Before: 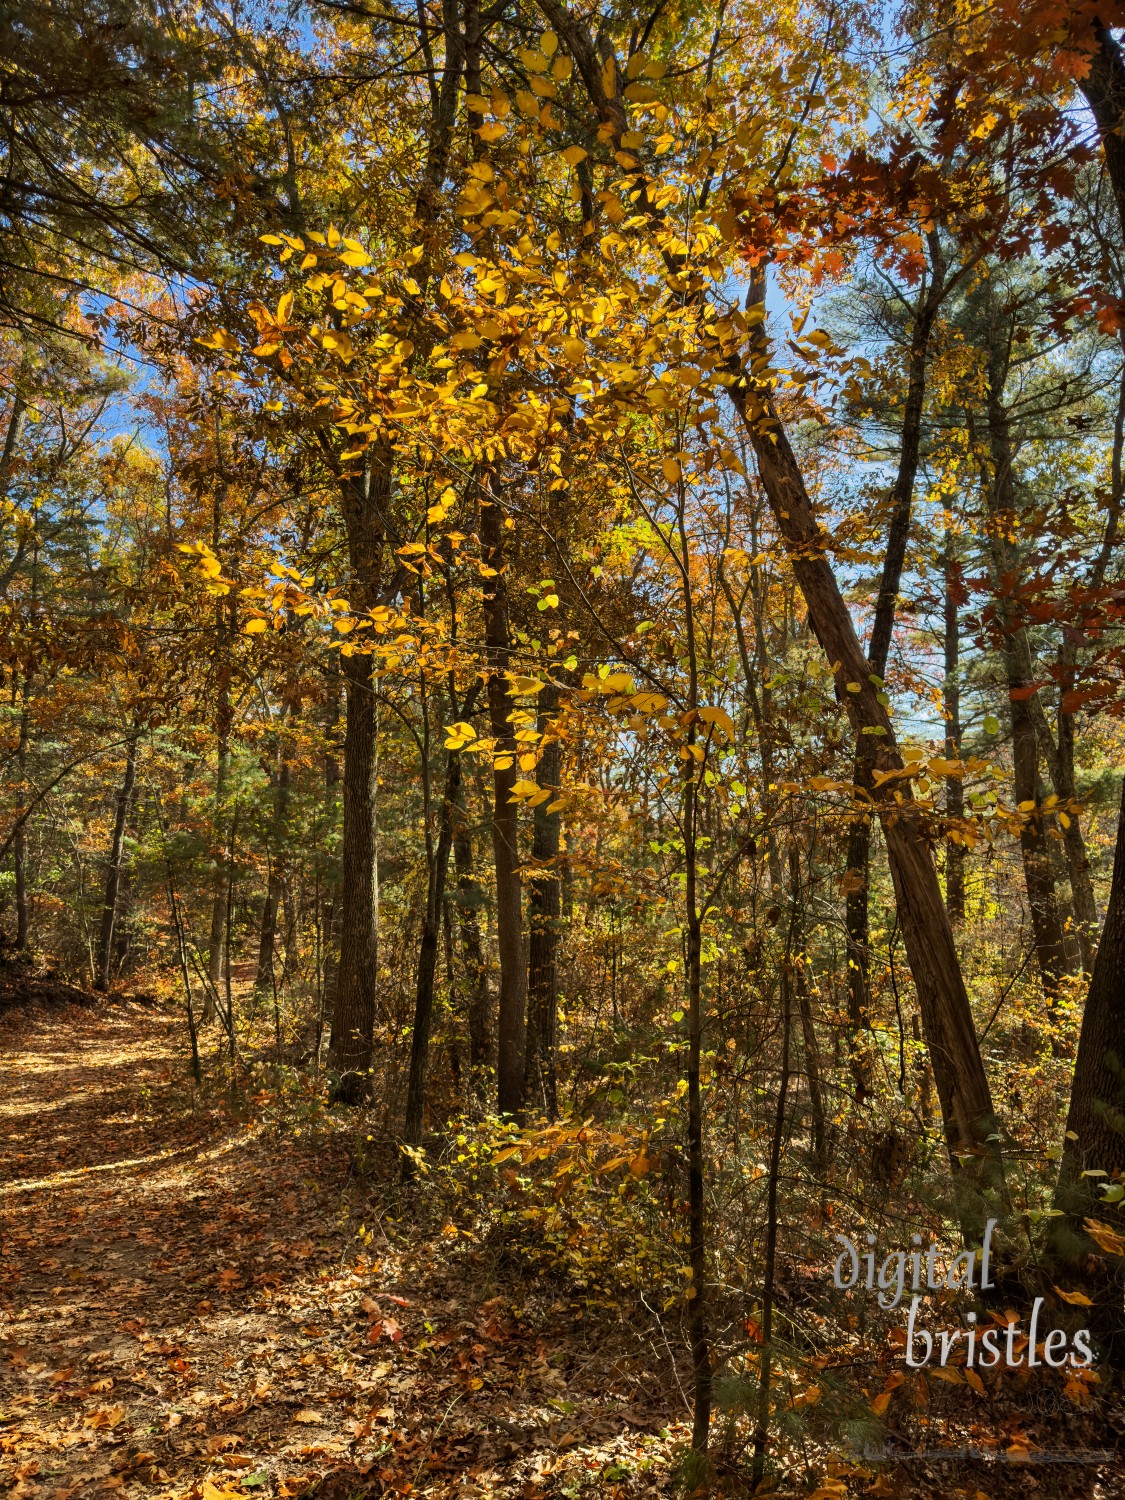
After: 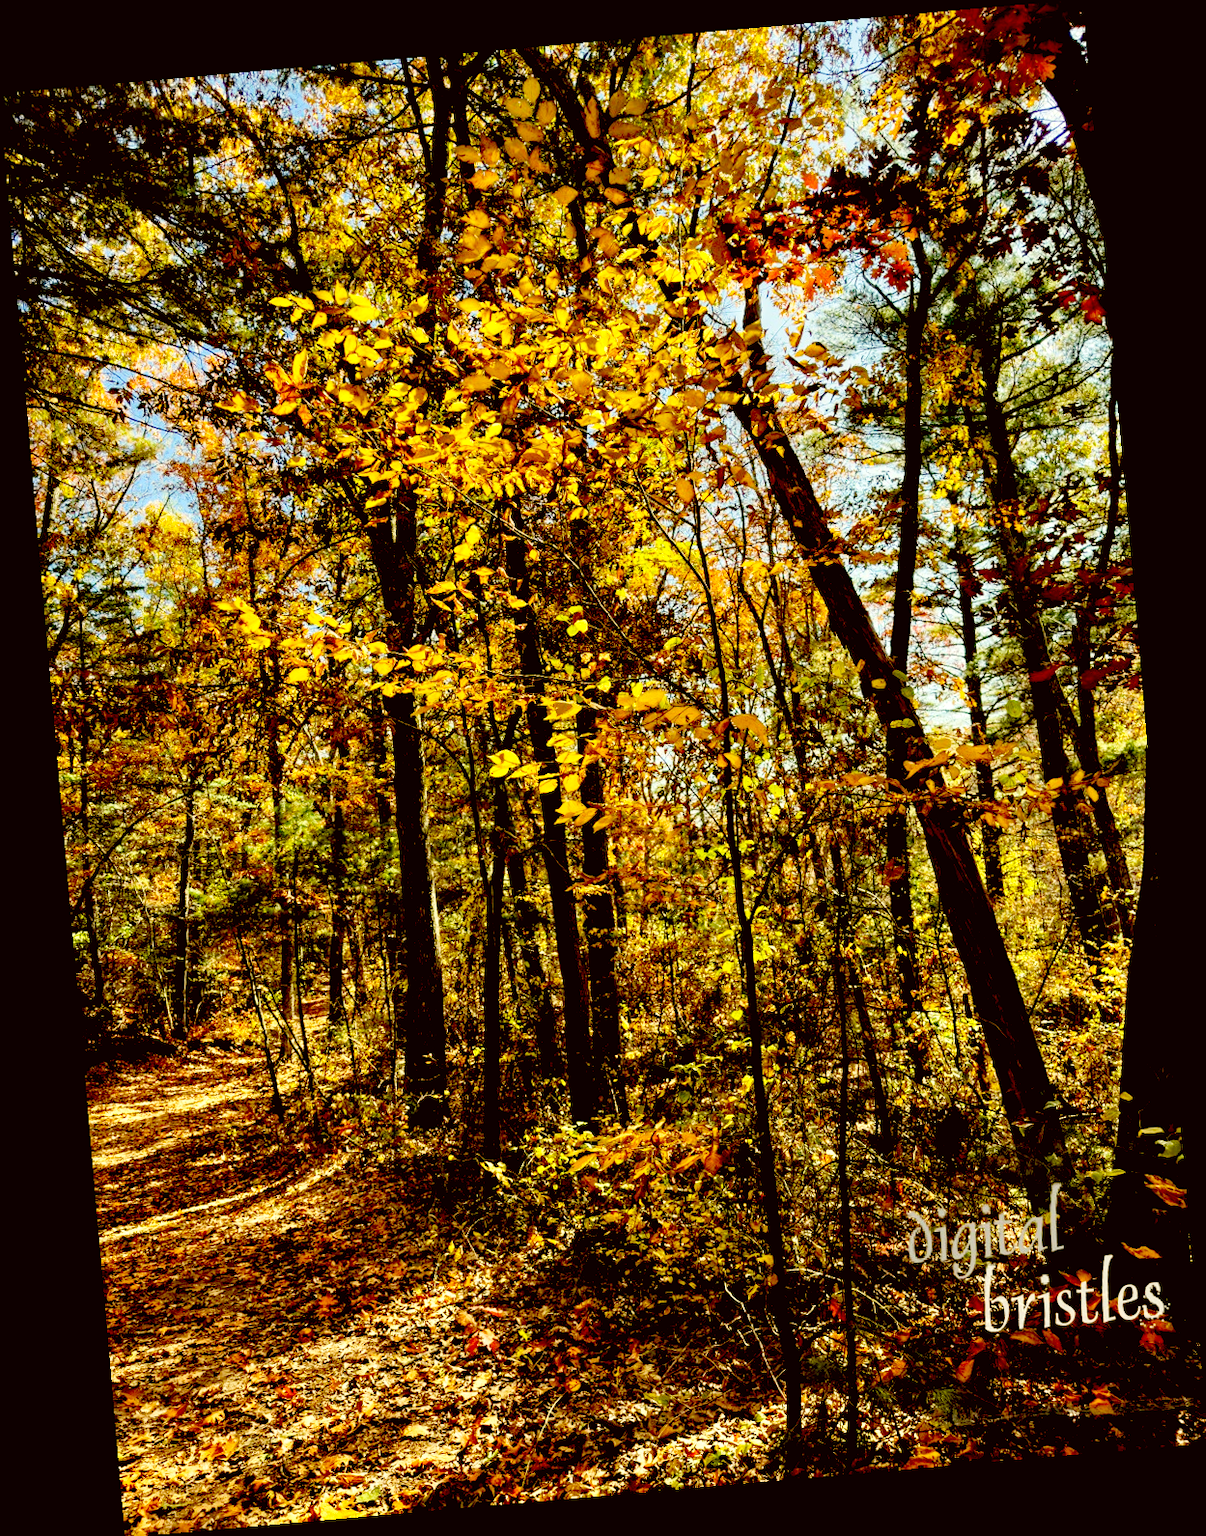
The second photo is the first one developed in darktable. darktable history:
exposure: black level correction 0.04, exposure 0.5 EV, compensate highlight preservation false
base curve: curves: ch0 [(0, 0) (0.204, 0.334) (0.55, 0.733) (1, 1)], preserve colors none
rotate and perspective: rotation -4.98°, automatic cropping off
color correction: highlights a* -1.43, highlights b* 10.12, shadows a* 0.395, shadows b* 19.35
